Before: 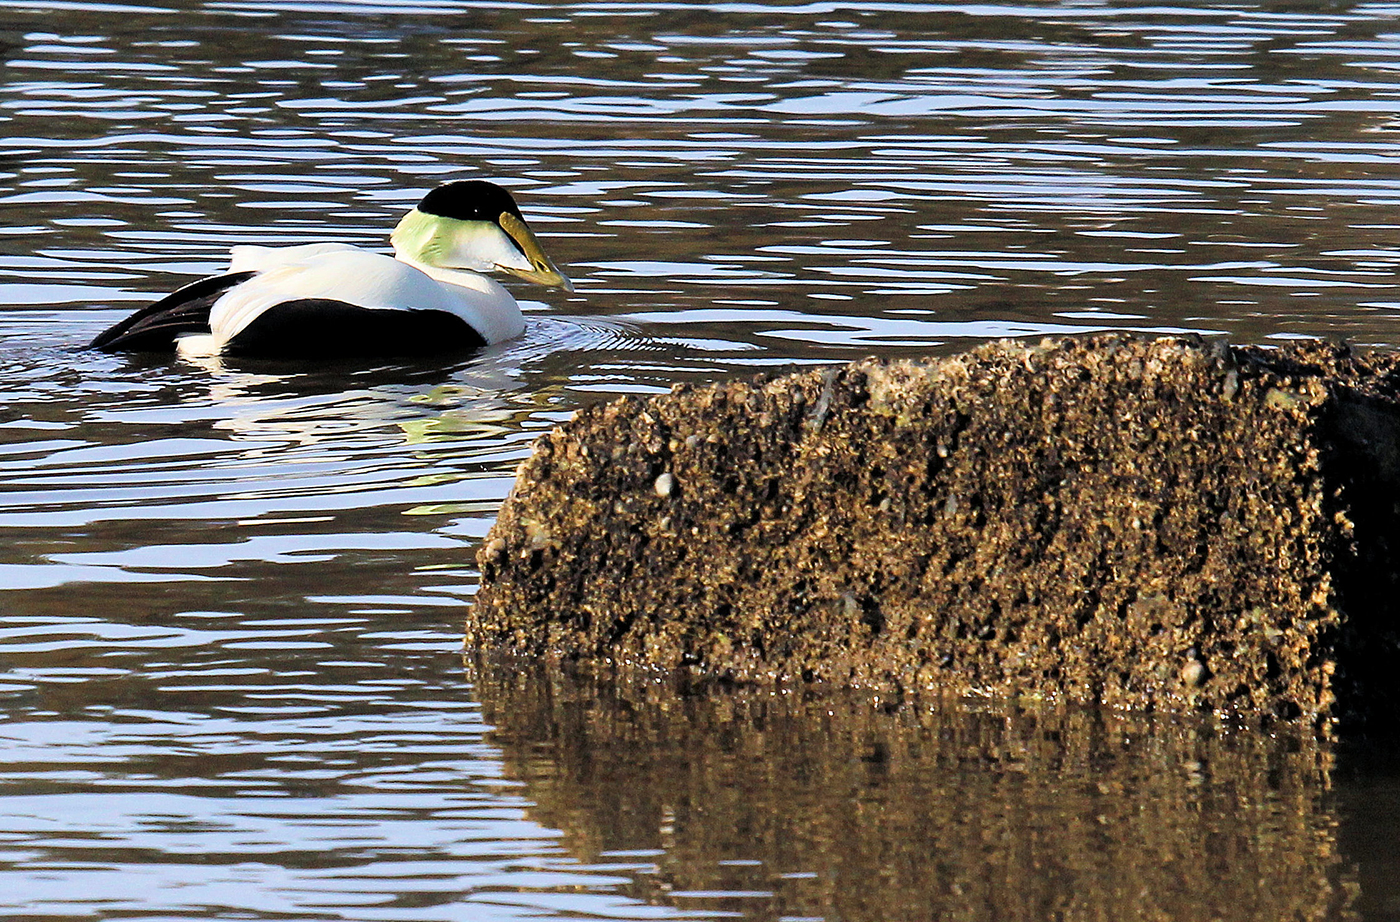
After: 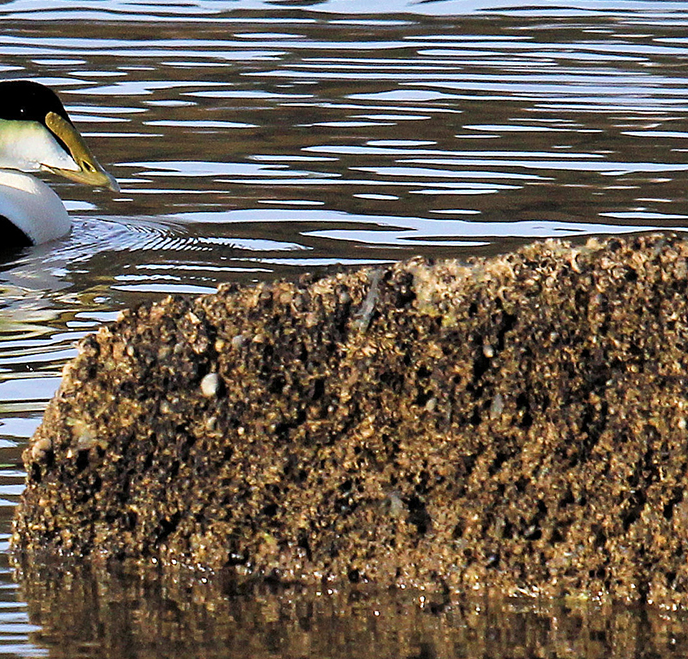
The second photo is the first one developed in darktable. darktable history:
tone equalizer: edges refinement/feathering 500, mask exposure compensation -1.57 EV, preserve details no
crop: left 32.483%, top 10.926%, right 18.339%, bottom 17.505%
